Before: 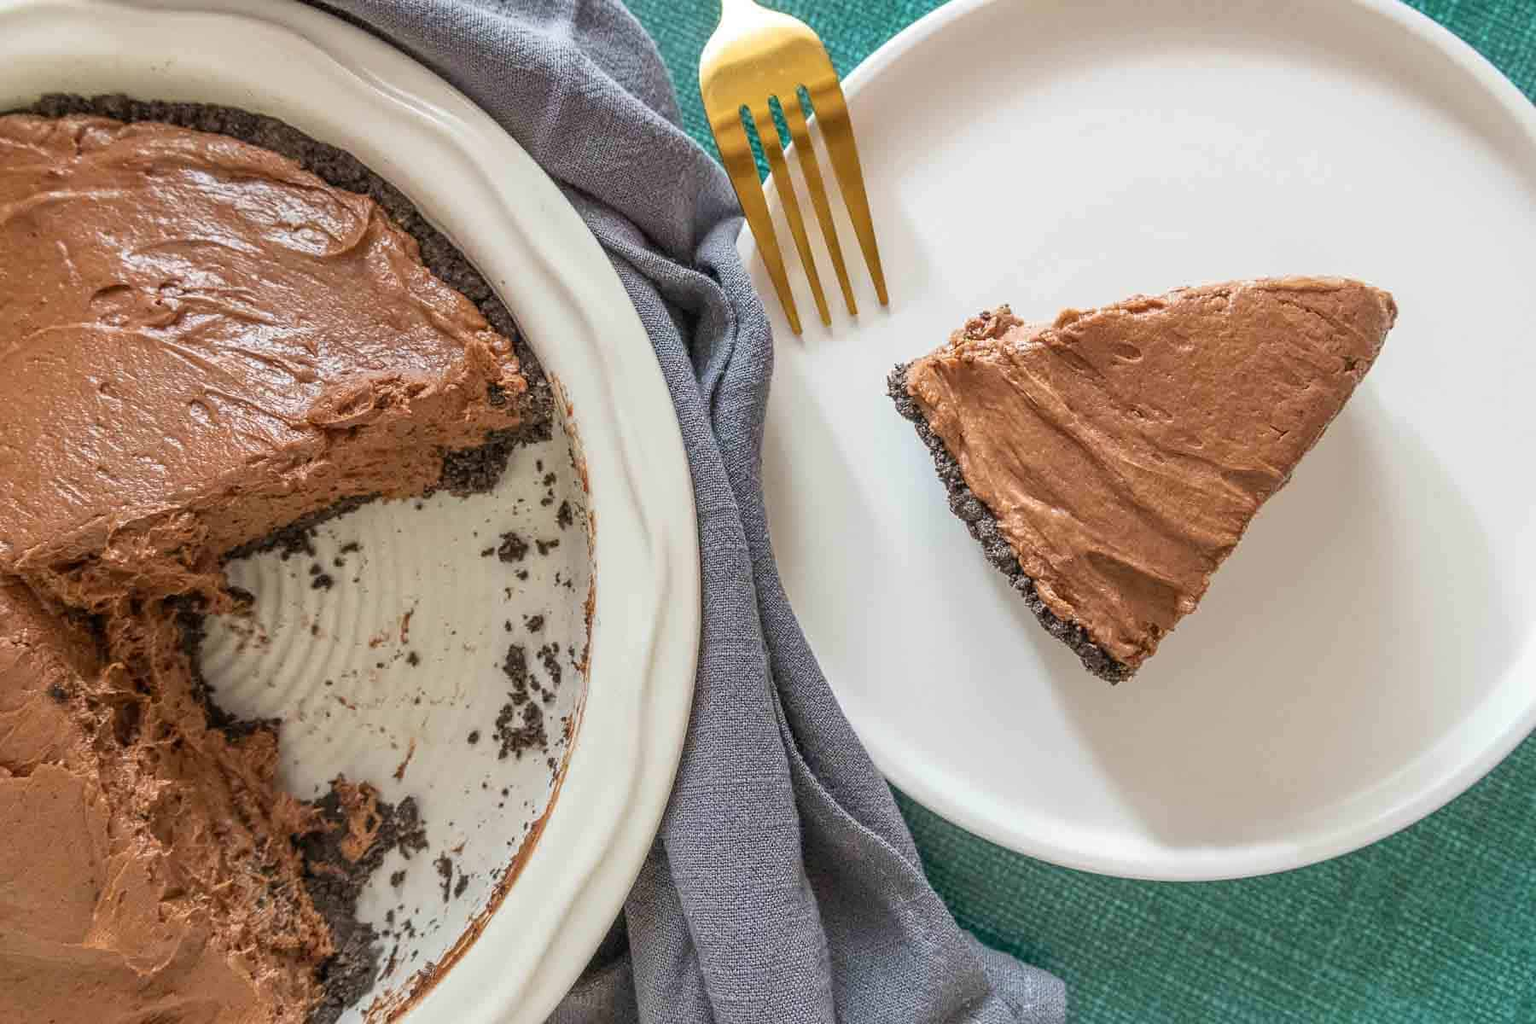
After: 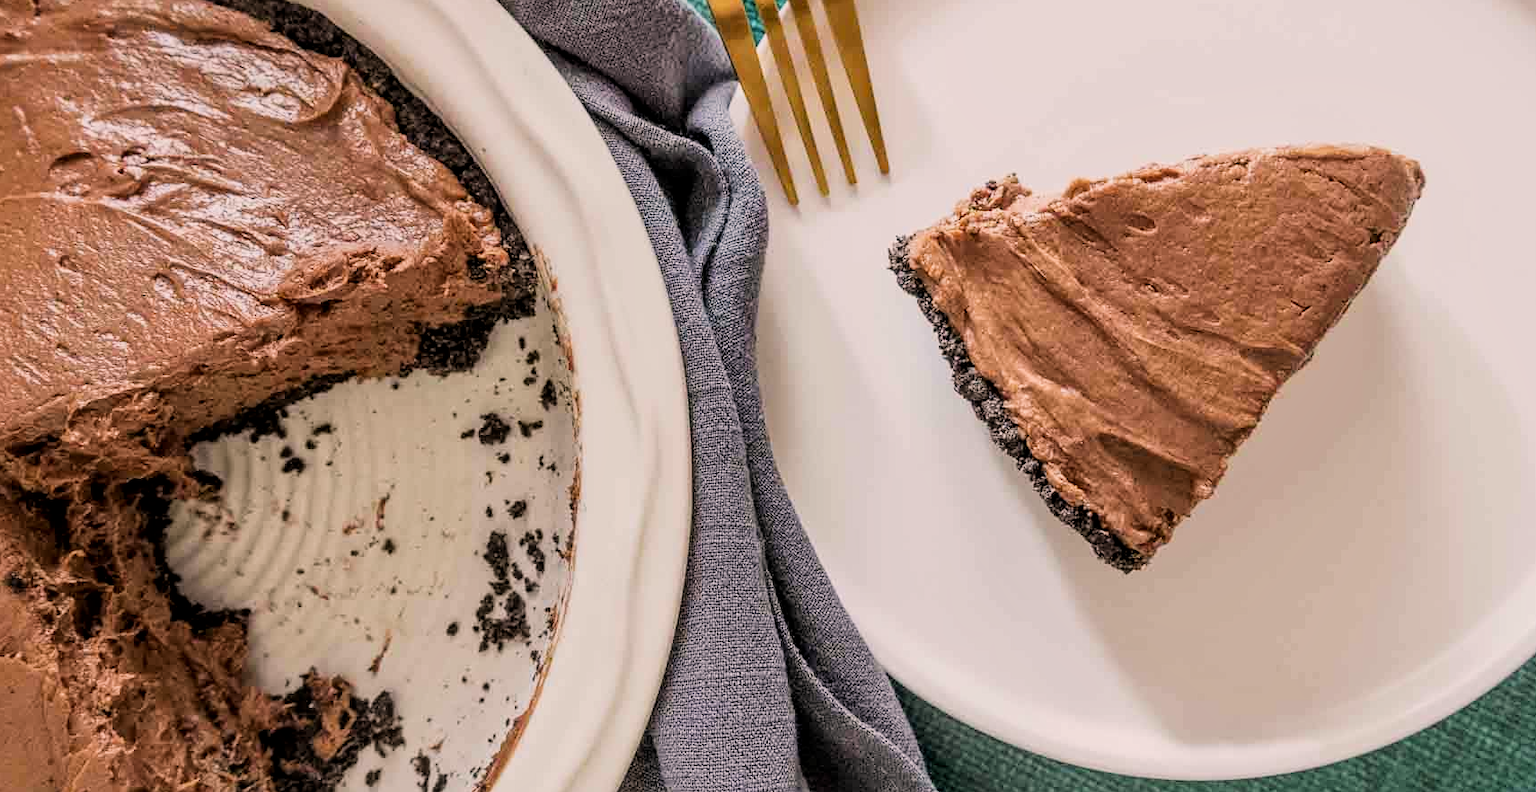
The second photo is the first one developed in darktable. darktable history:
color correction: highlights a* 7.17, highlights b* 4.09
local contrast: mode bilateral grid, contrast 19, coarseness 50, detail 119%, midtone range 0.2
crop and rotate: left 2.854%, top 13.719%, right 2.131%, bottom 12.722%
filmic rgb: black relative exposure -5.13 EV, white relative exposure 3.98 EV, hardness 2.89, contrast 1.3, highlights saturation mix -28.98%, enable highlight reconstruction true
